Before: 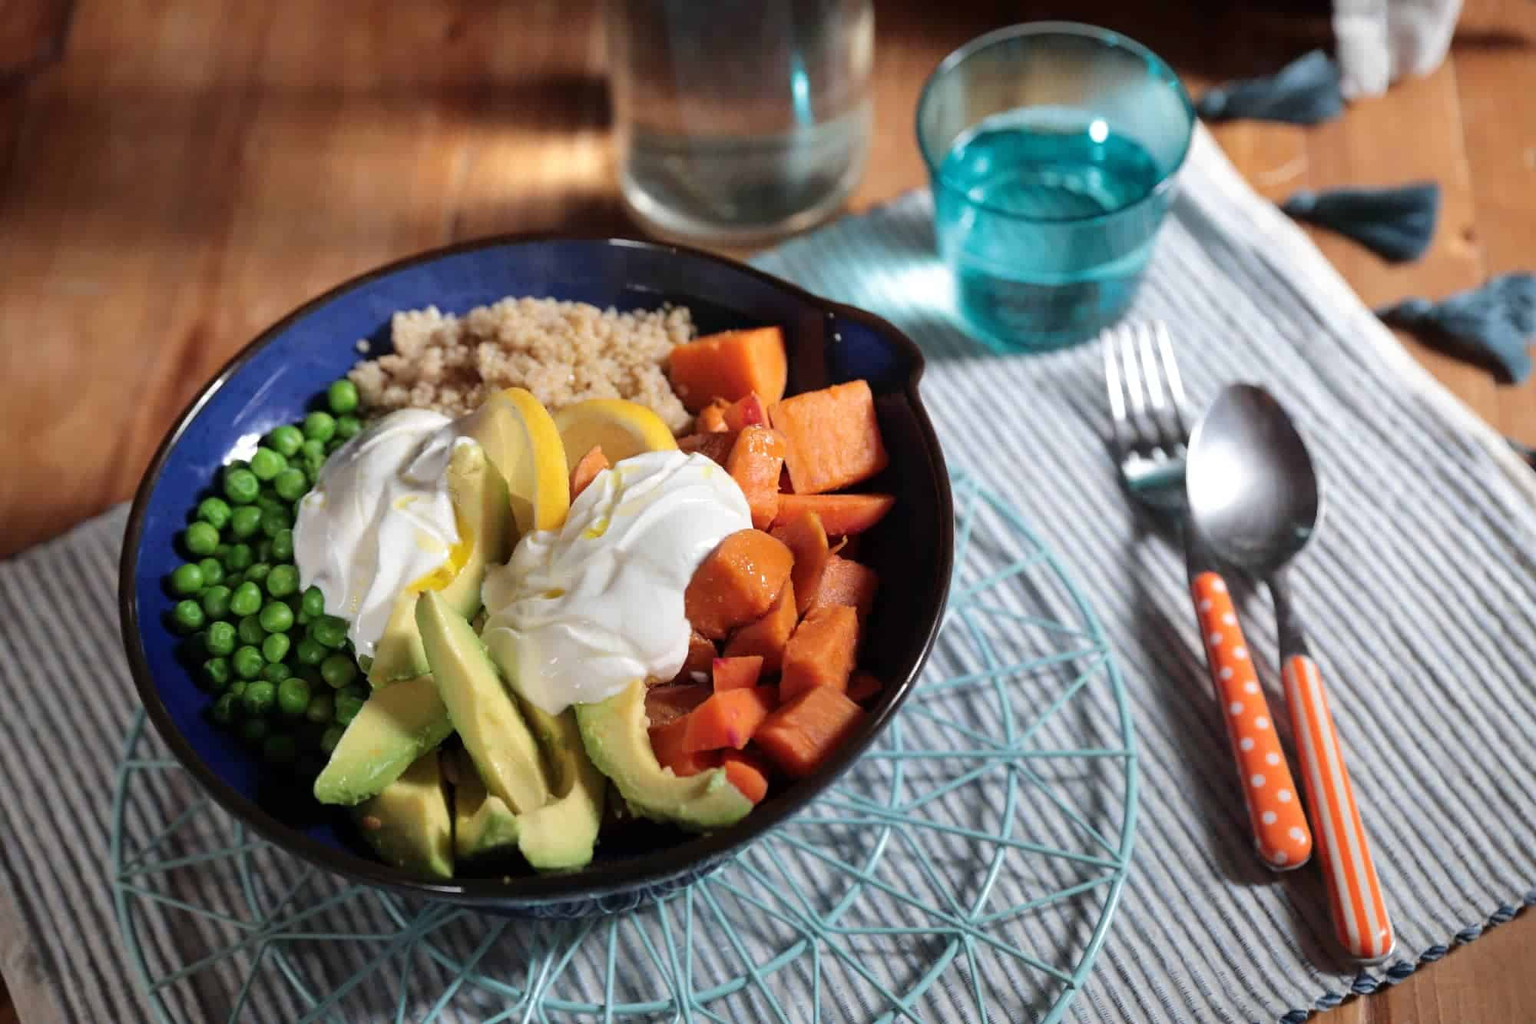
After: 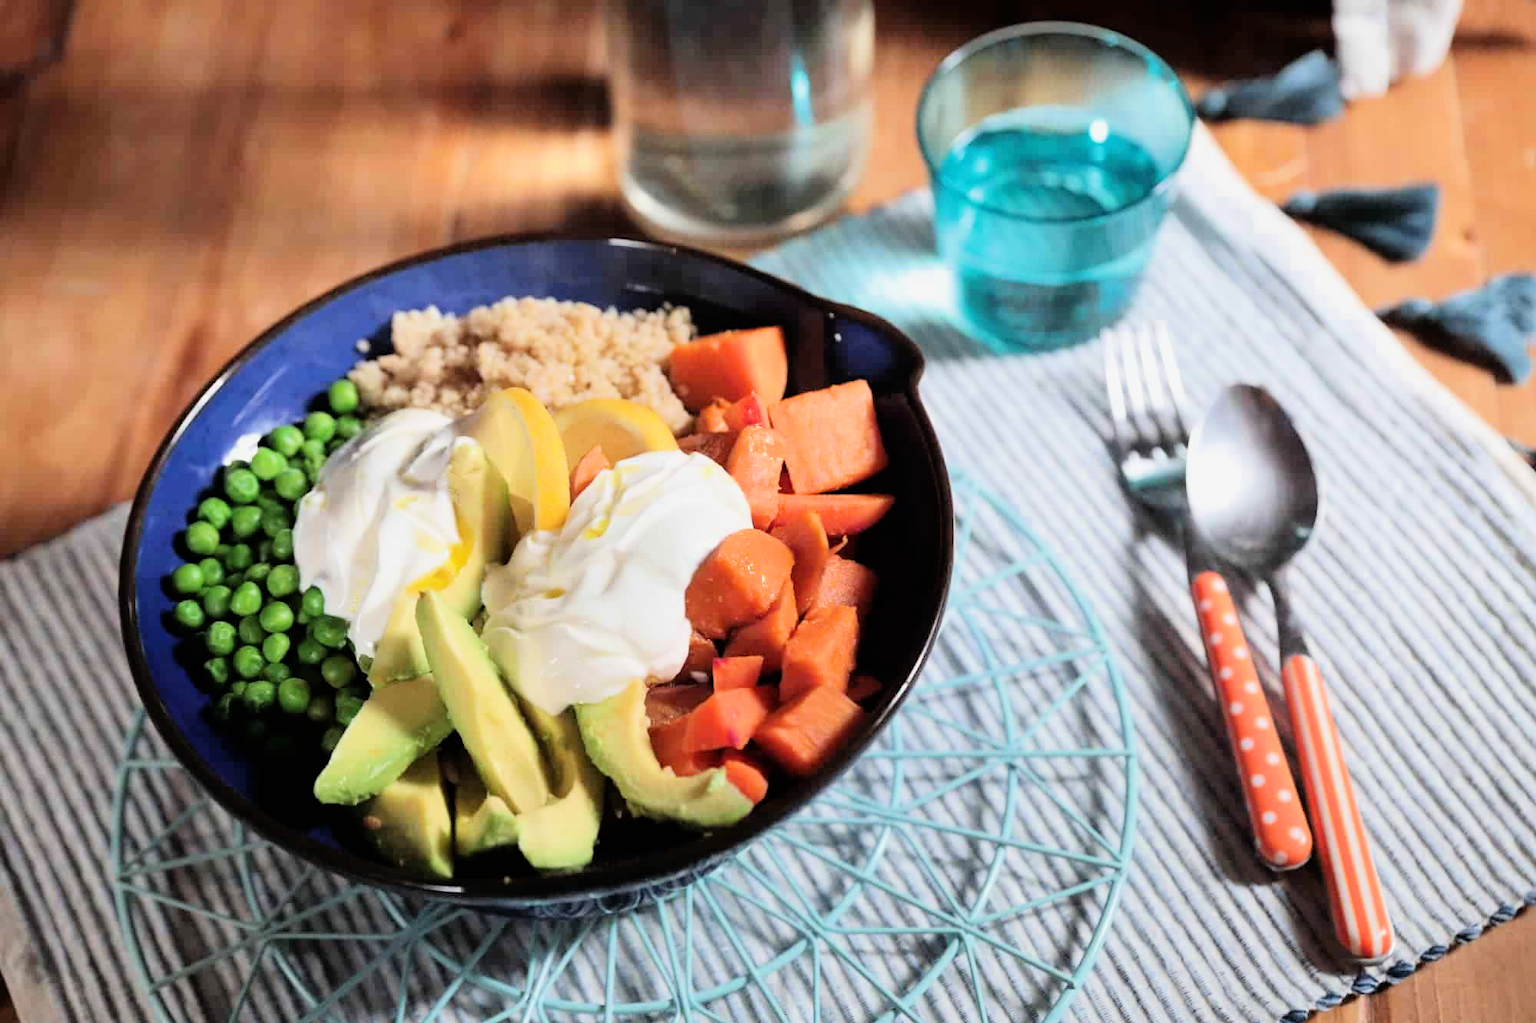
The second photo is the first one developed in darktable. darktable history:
filmic rgb: threshold 3 EV, hardness 4.17, latitude 50%, contrast 1.1, preserve chrominance max RGB, color science v6 (2022), contrast in shadows safe, contrast in highlights safe, enable highlight reconstruction true
exposure: black level correction 0, exposure 0.9 EV, compensate highlight preservation false
